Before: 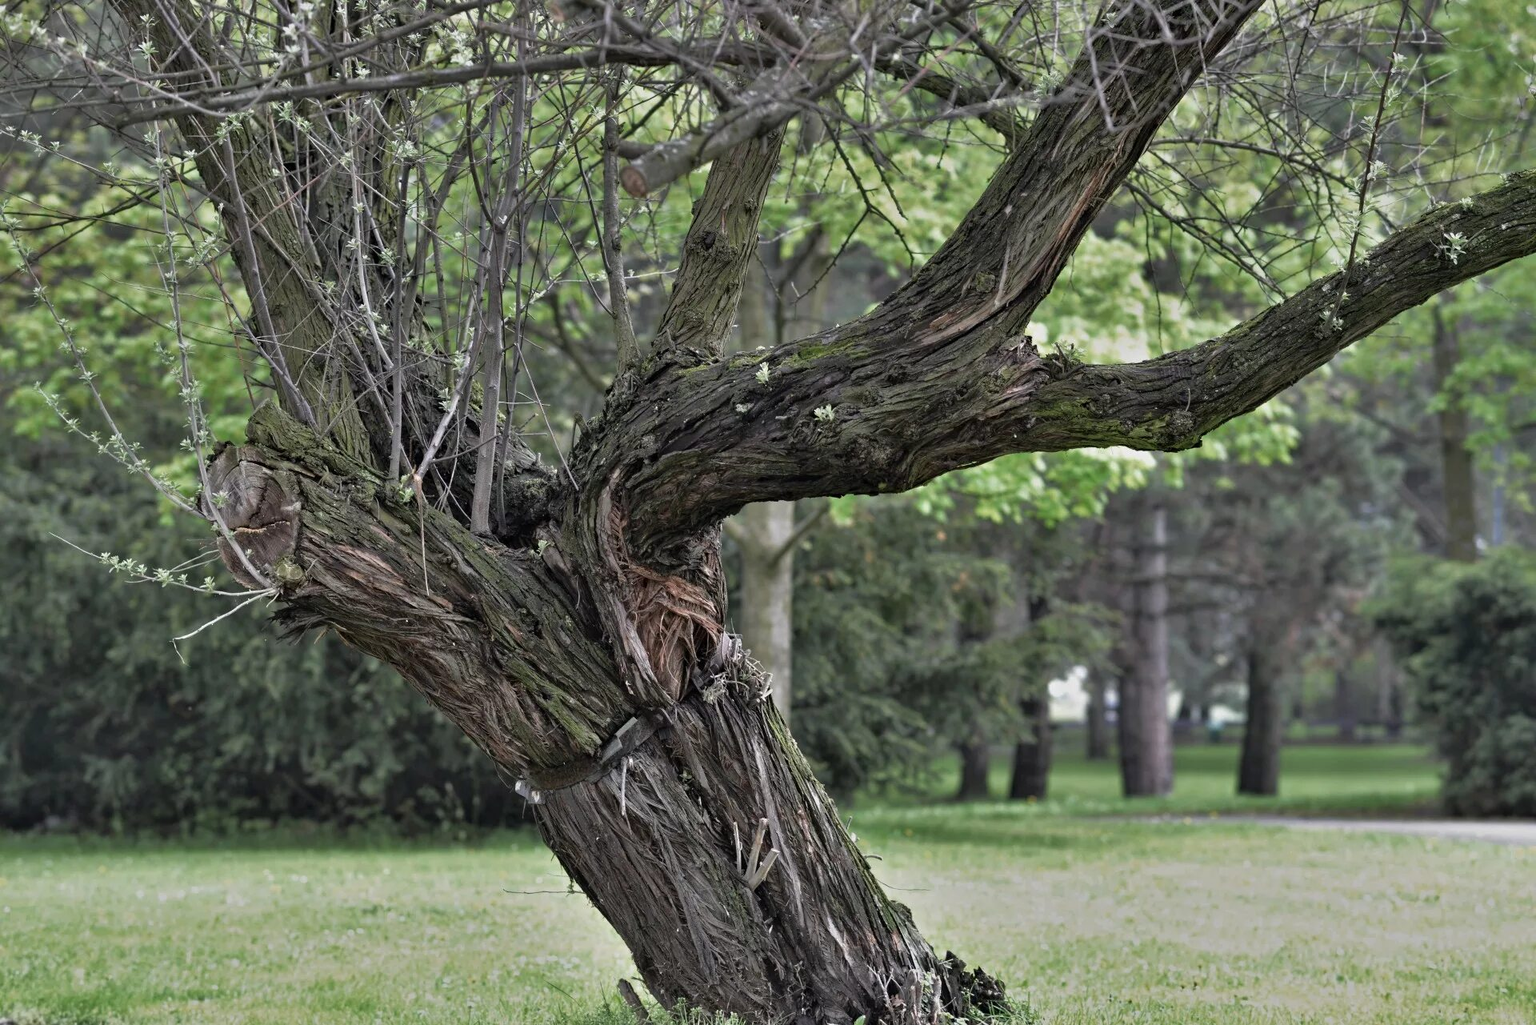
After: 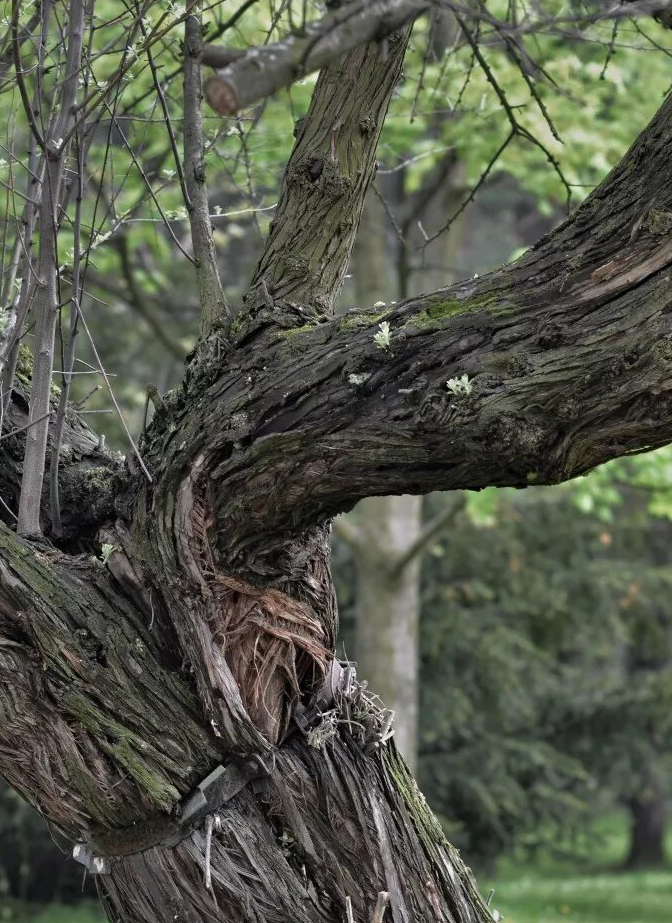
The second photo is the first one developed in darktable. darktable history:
crop and rotate: left 29.74%, top 10.25%, right 35.242%, bottom 17.639%
